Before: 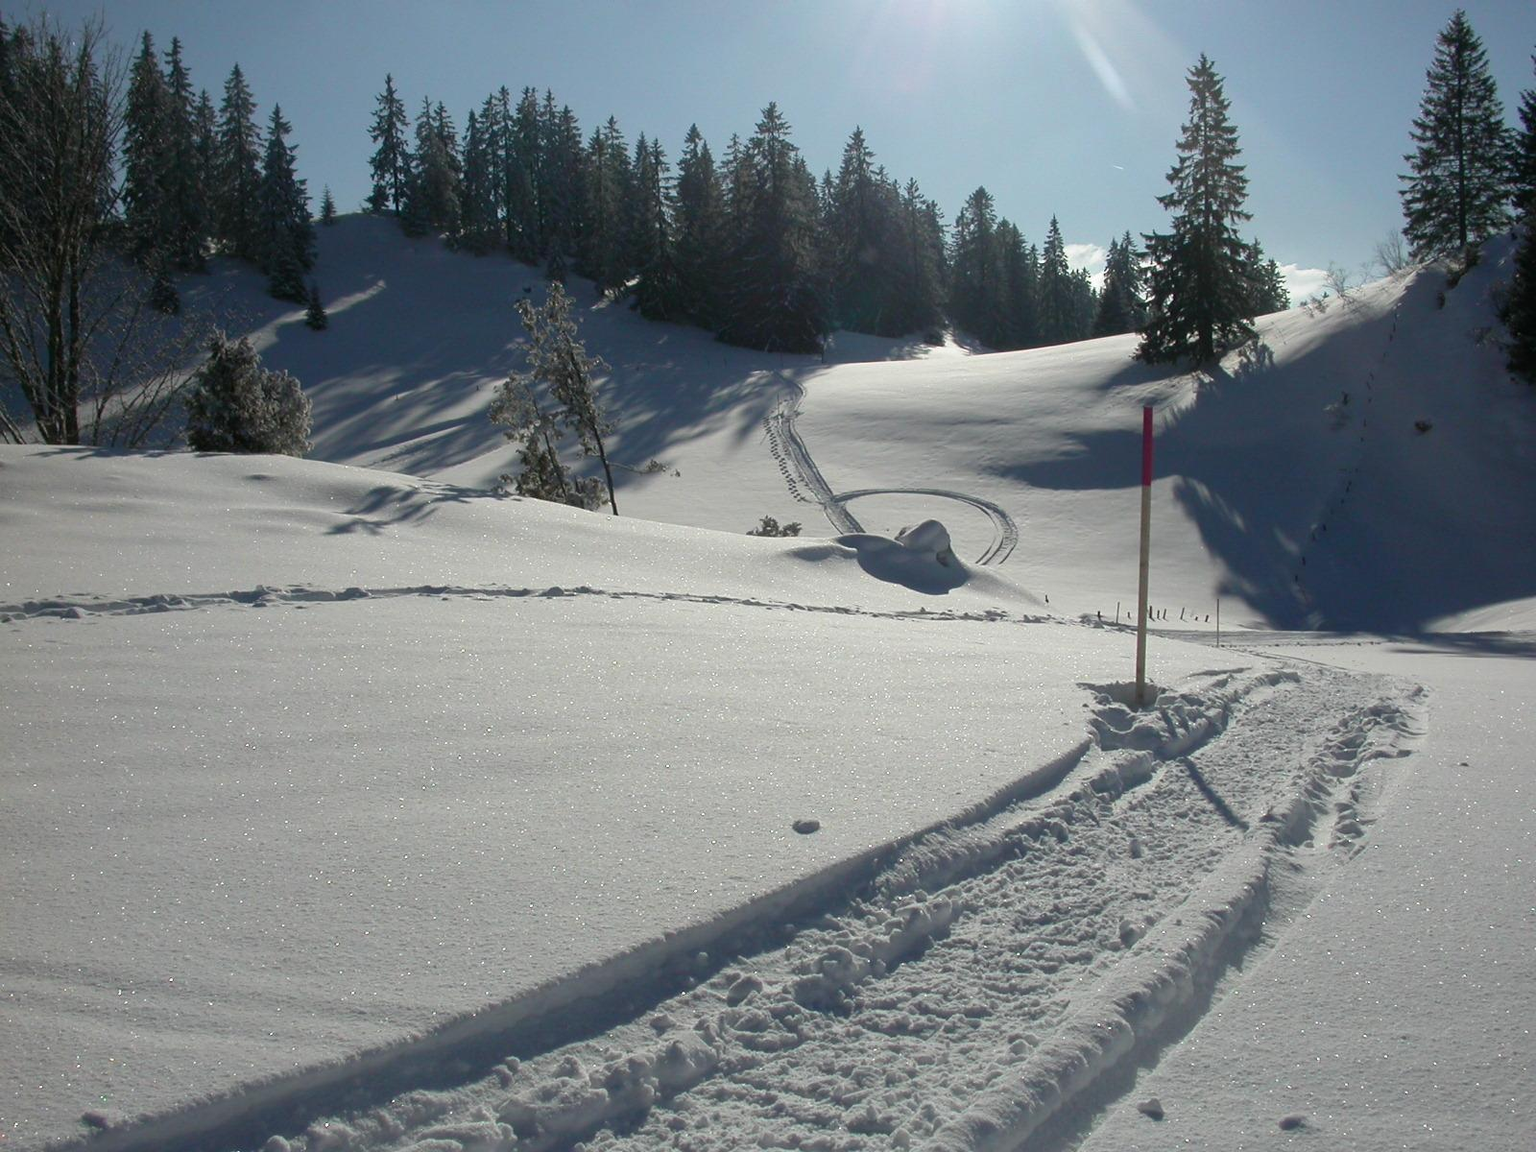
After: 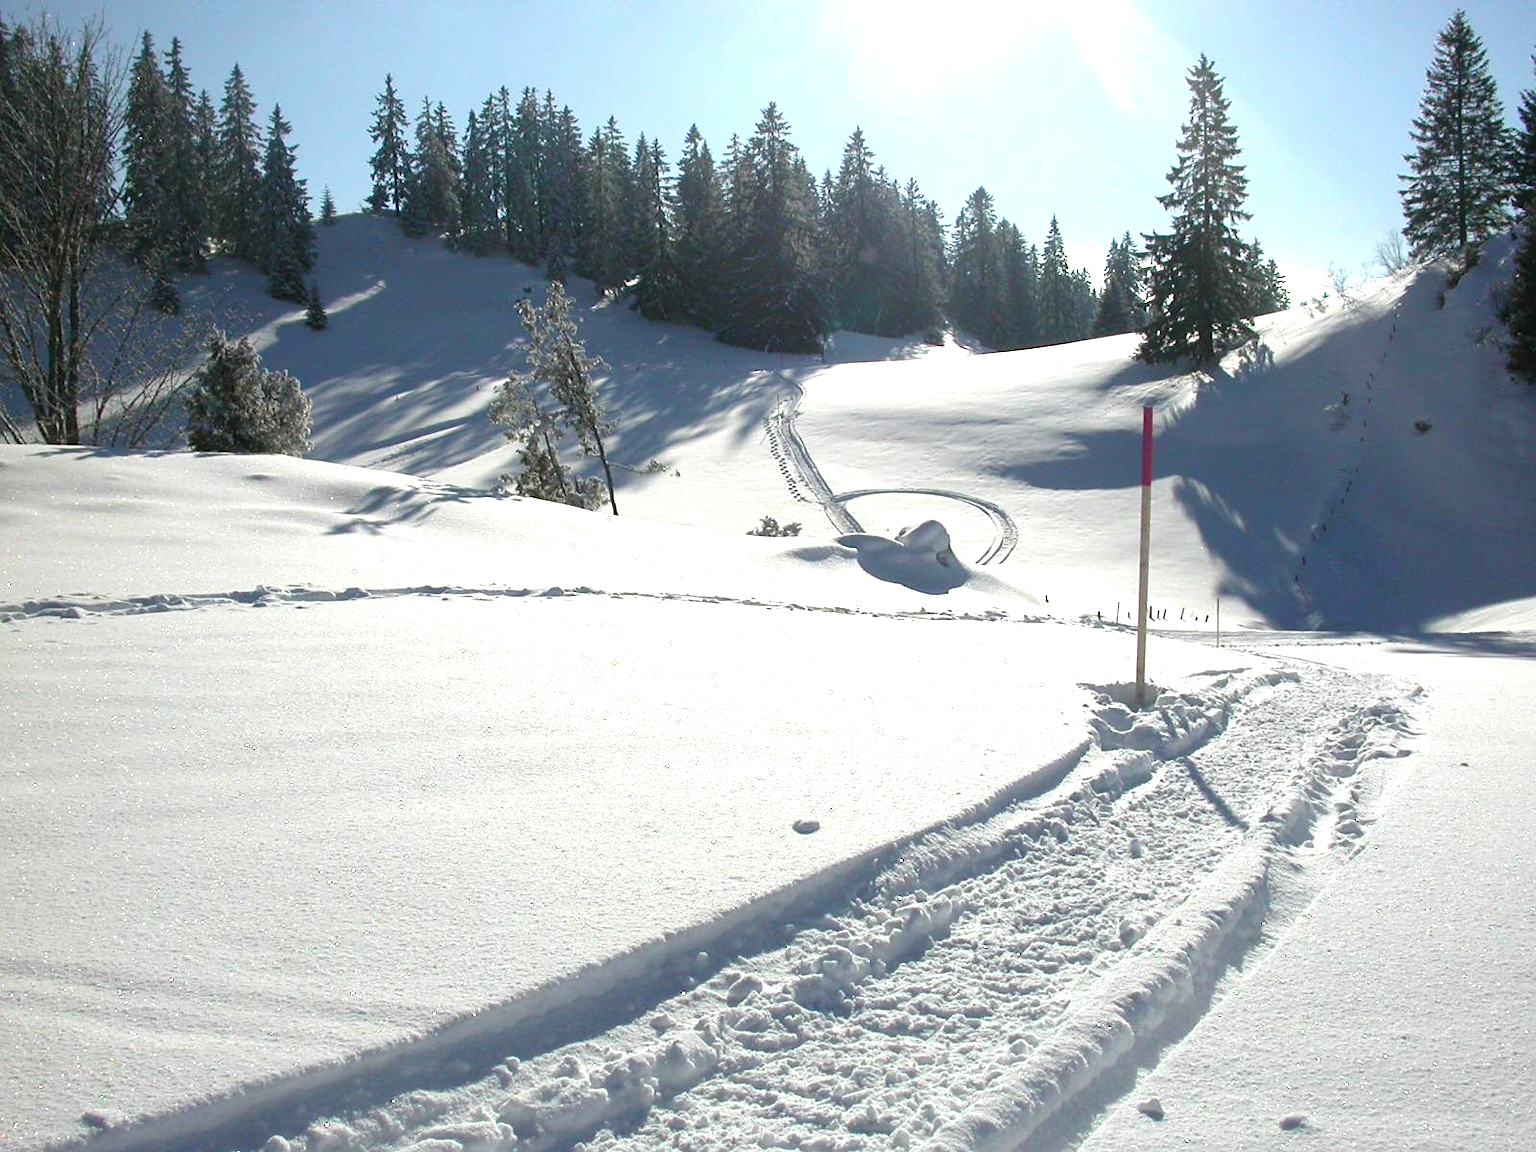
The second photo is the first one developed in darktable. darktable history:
exposure: black level correction 0, exposure 1.2 EV, compensate exposure bias true, compensate highlight preservation false
sharpen: amount 0.211
